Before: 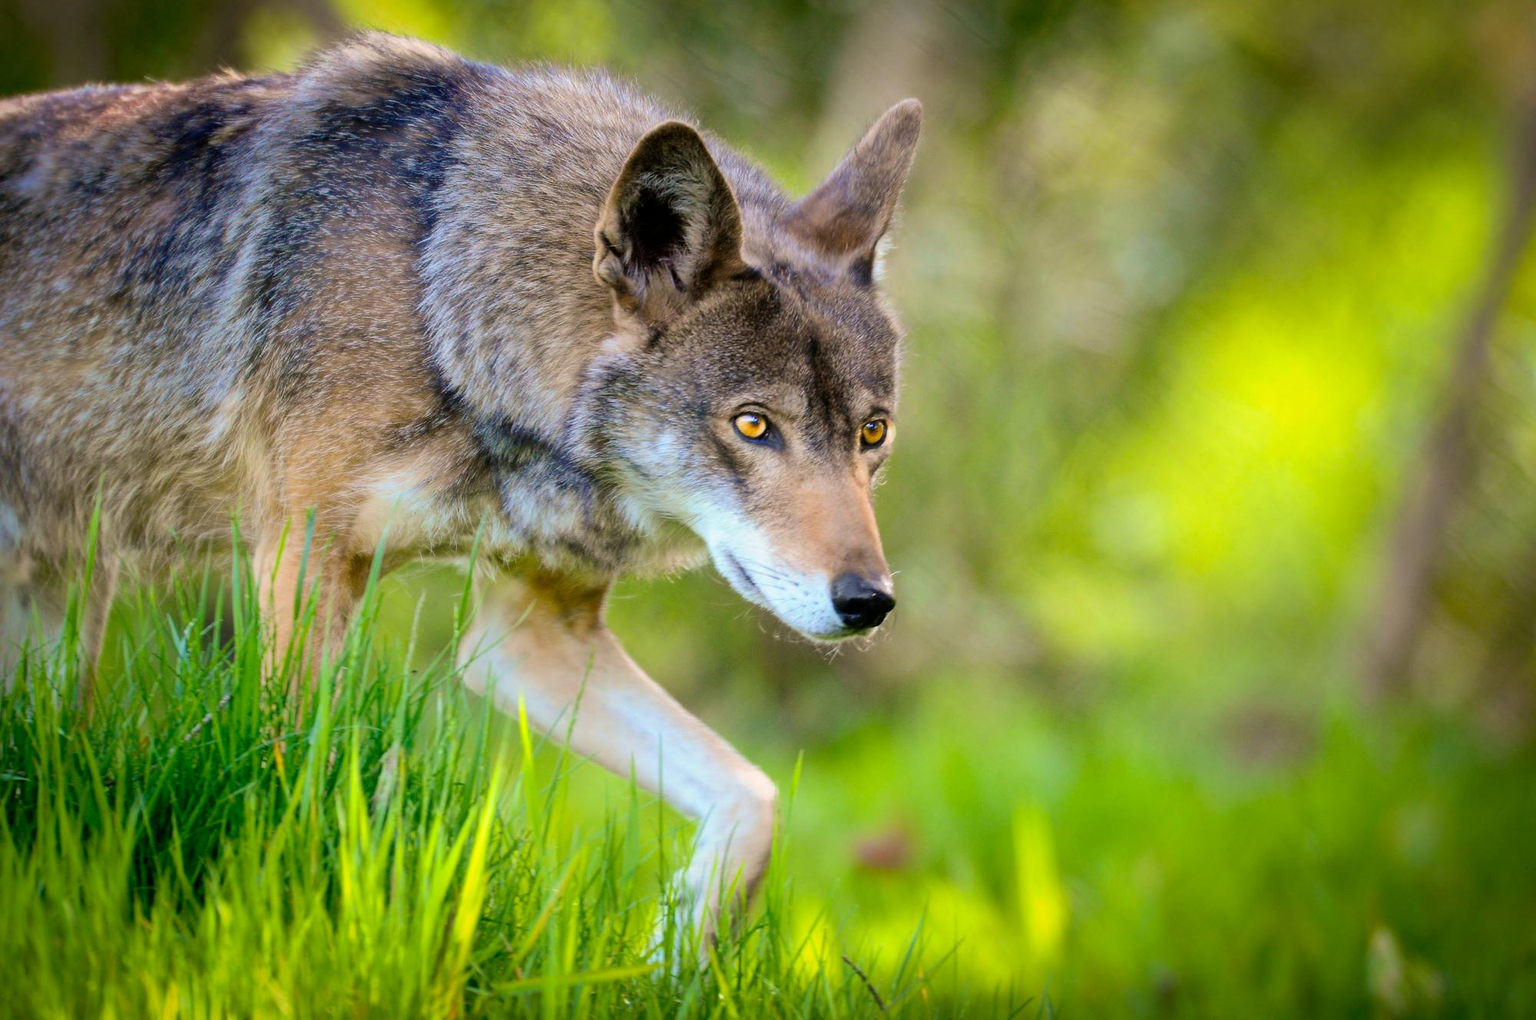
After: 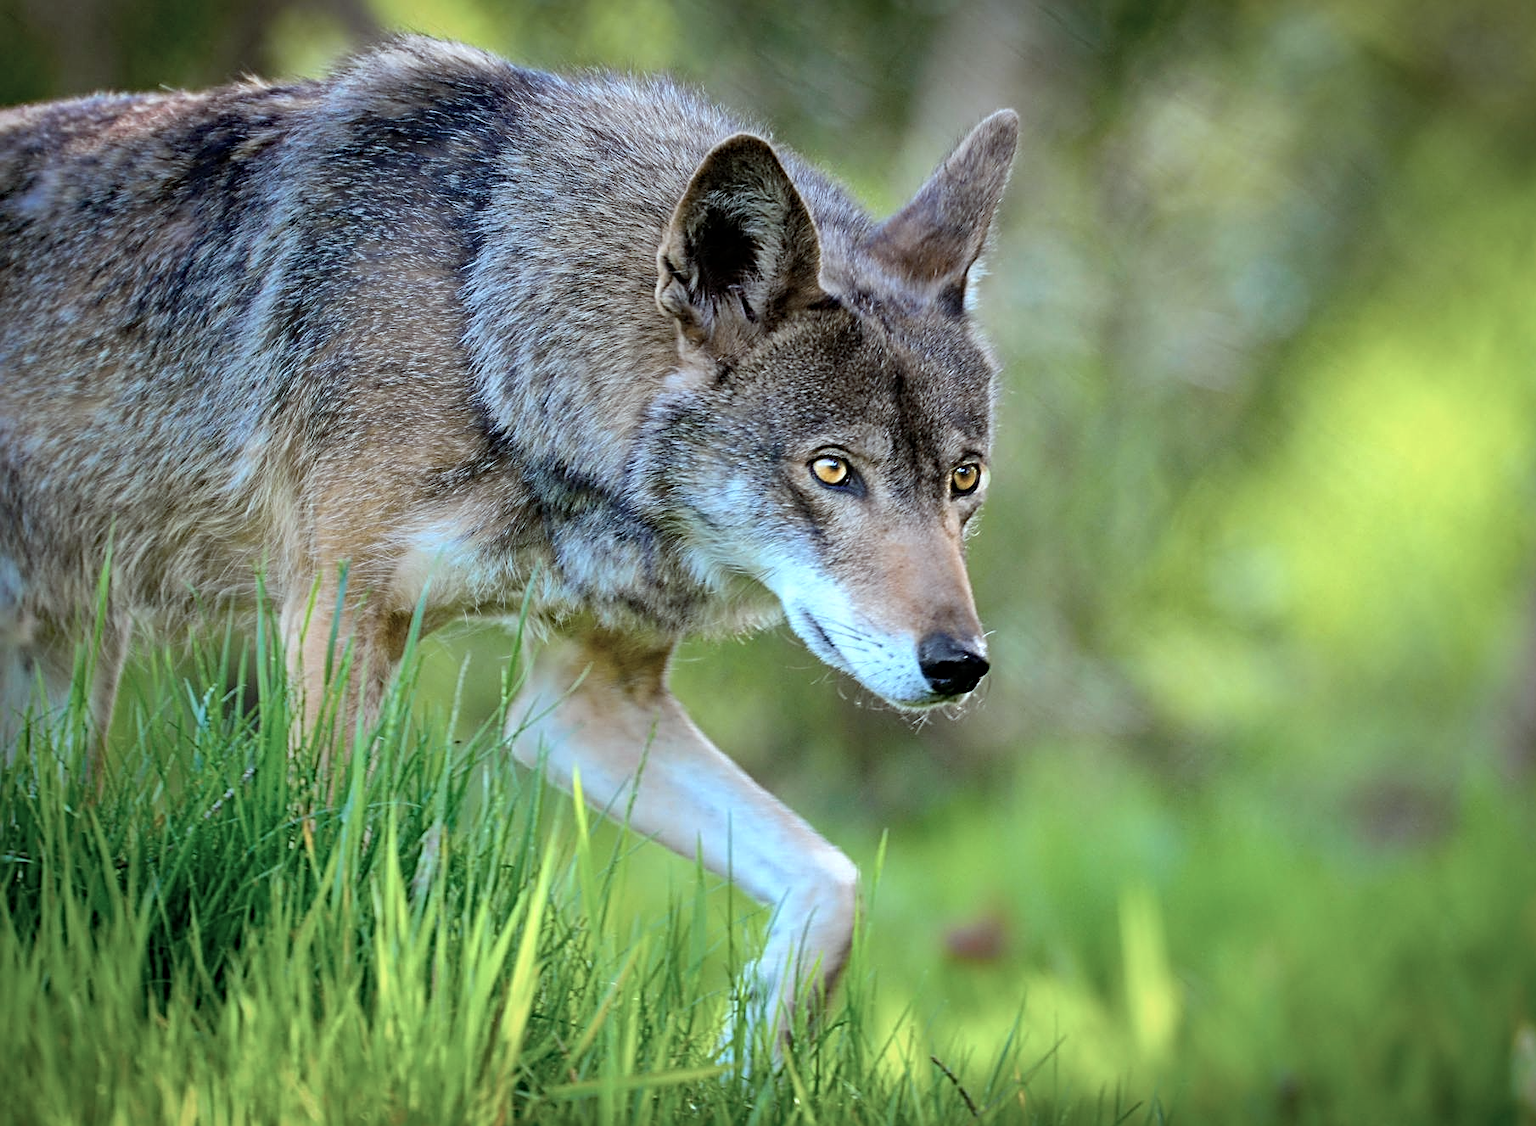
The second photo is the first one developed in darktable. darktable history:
shadows and highlights: shadows 48.39, highlights -42.05, soften with gaussian
sharpen: radius 2.694, amount 0.675
color correction: highlights a* -12.47, highlights b* -17.43, saturation 0.699
crop: right 9.486%, bottom 0.025%
haze removal: compatibility mode true, adaptive false
